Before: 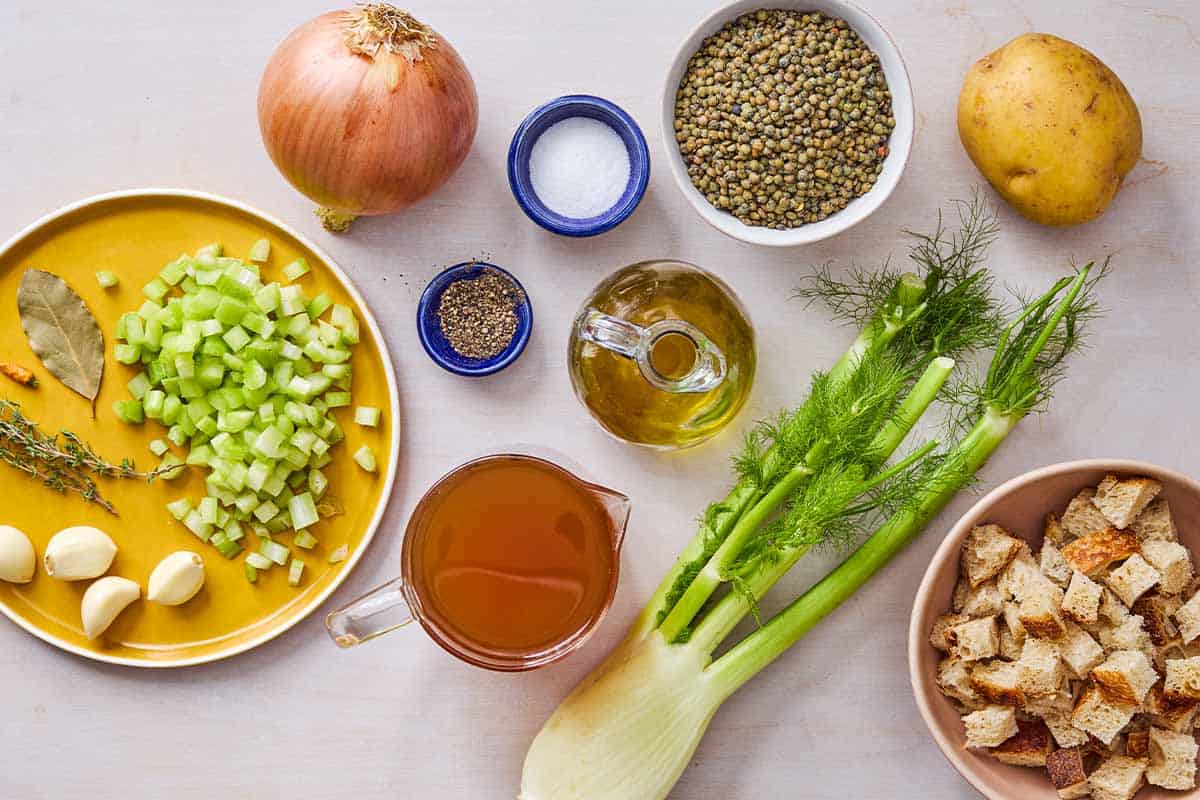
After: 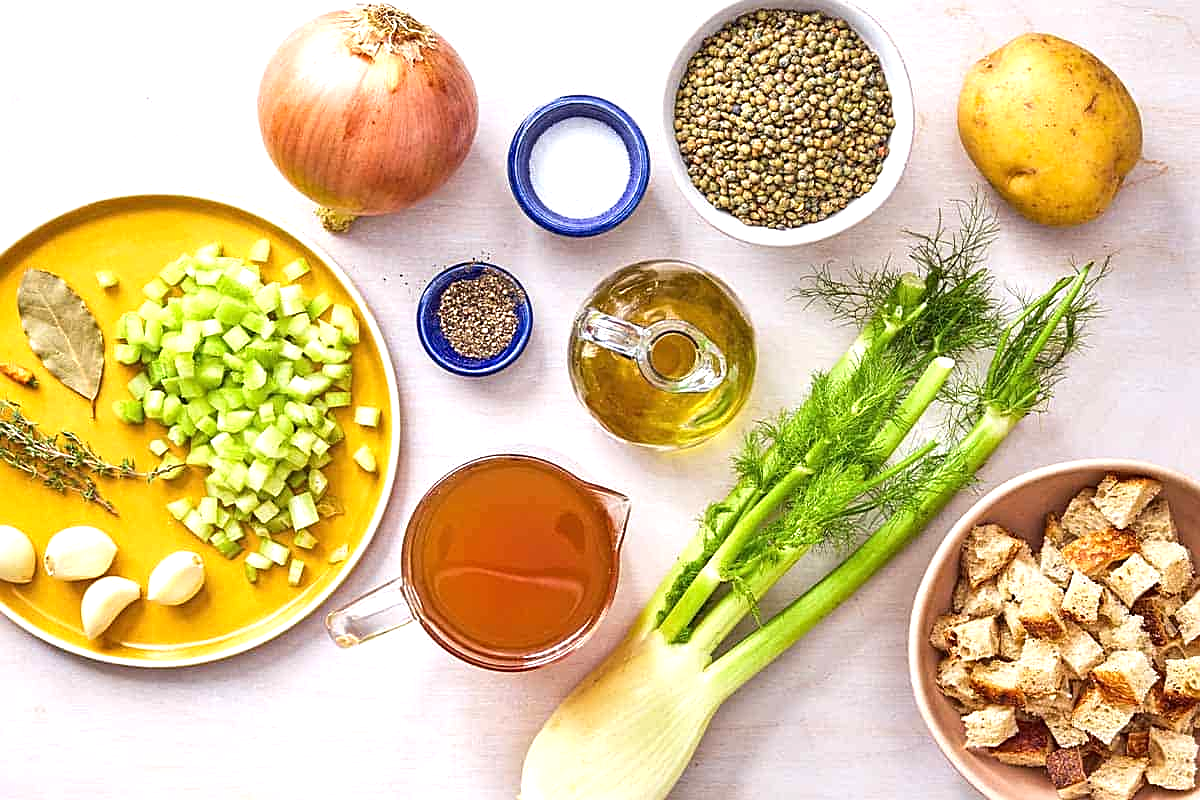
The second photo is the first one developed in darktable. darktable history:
sharpen: on, module defaults
exposure: black level correction 0, exposure 0.697 EV, compensate exposure bias true, compensate highlight preservation false
